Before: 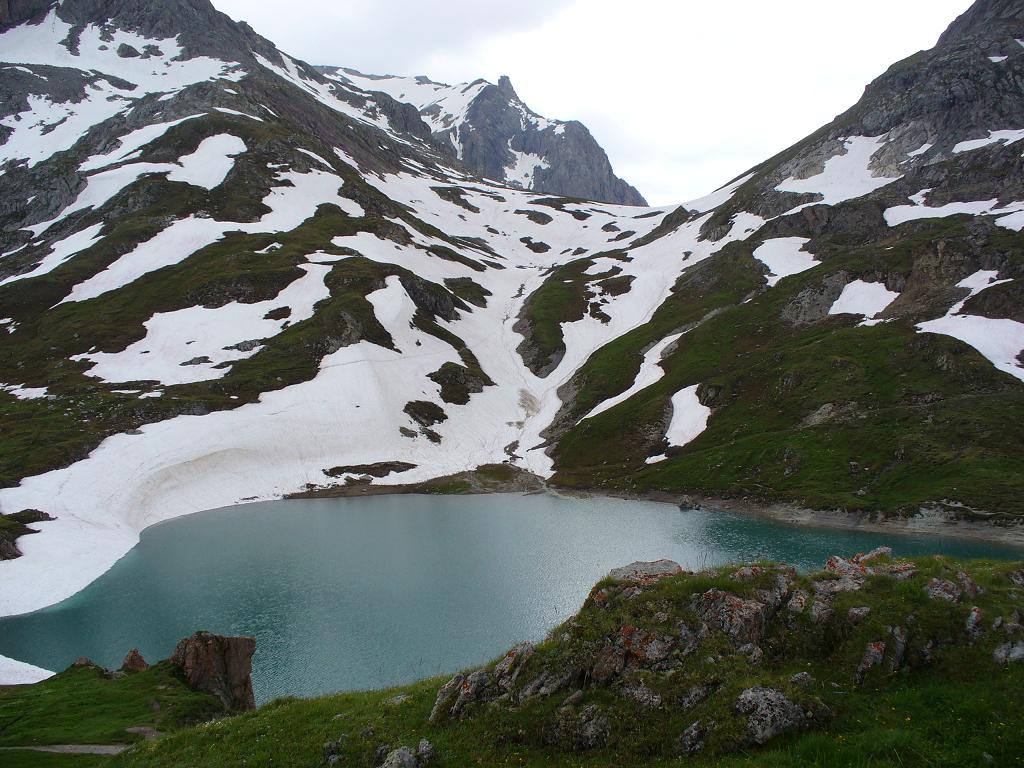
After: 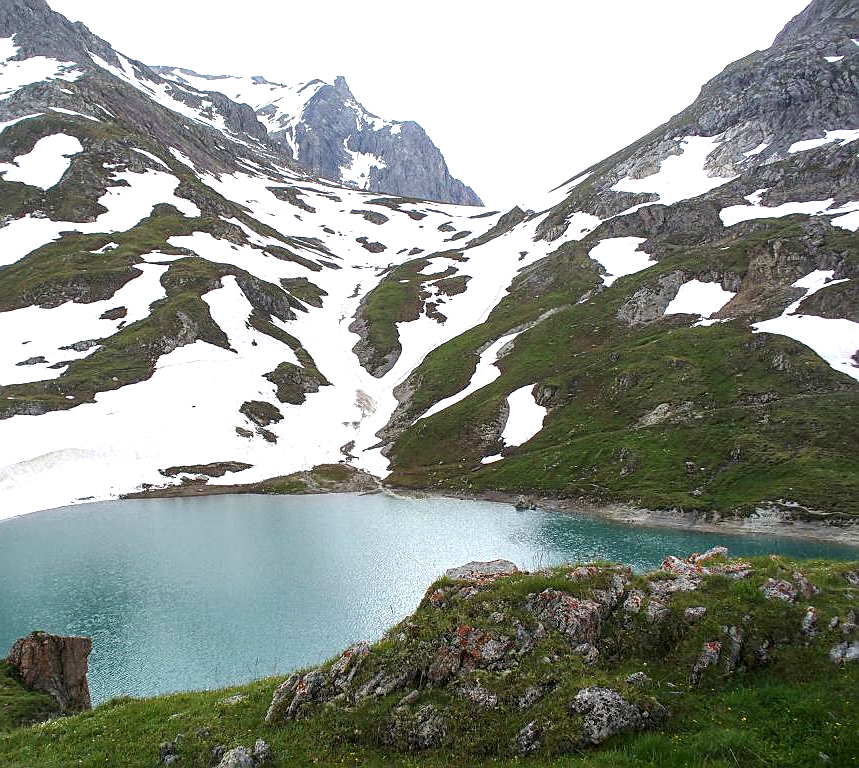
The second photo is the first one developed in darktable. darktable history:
exposure: black level correction 0, exposure 1 EV, compensate highlight preservation false
local contrast: on, module defaults
crop: left 16.079%
sharpen: on, module defaults
